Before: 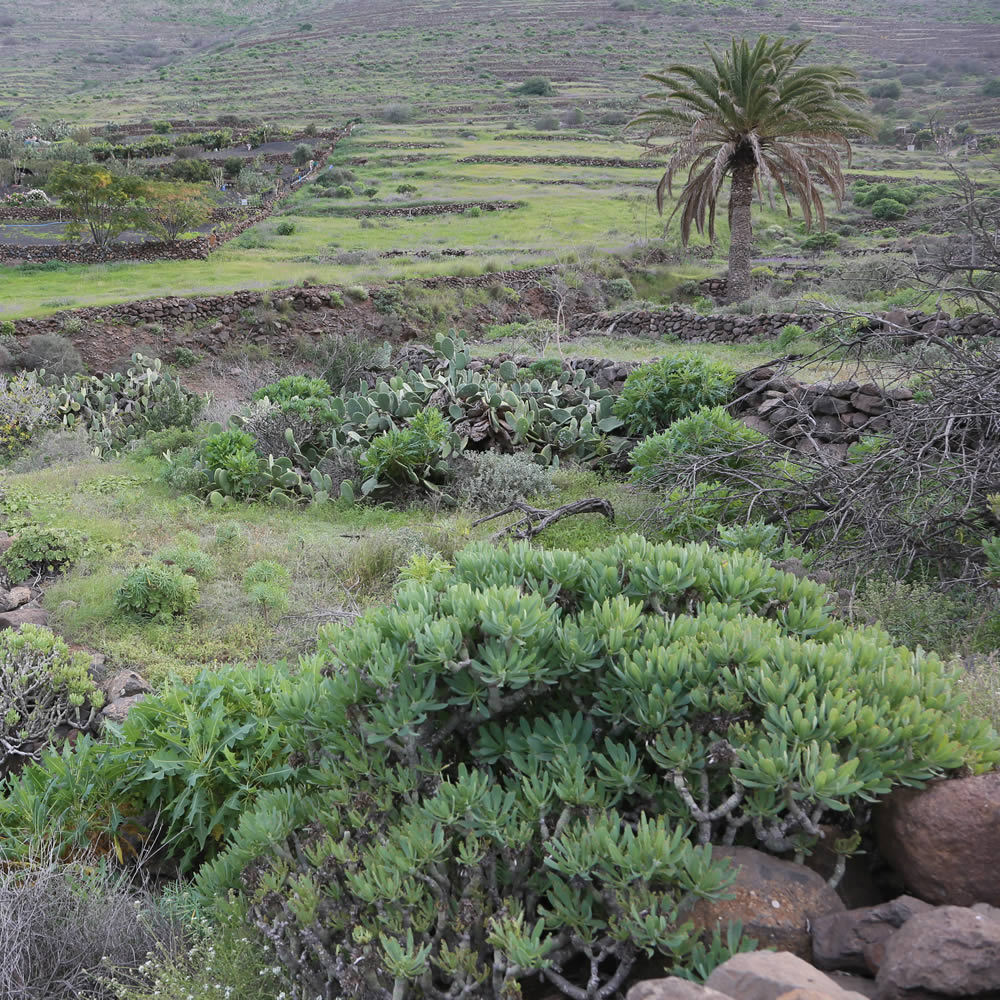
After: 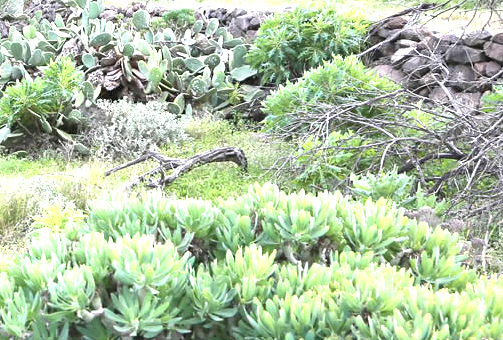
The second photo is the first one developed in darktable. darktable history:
exposure: black level correction 0.001, exposure 1.716 EV, compensate highlight preservation false
crop: left 36.772%, top 35.128%, right 12.927%, bottom 30.862%
